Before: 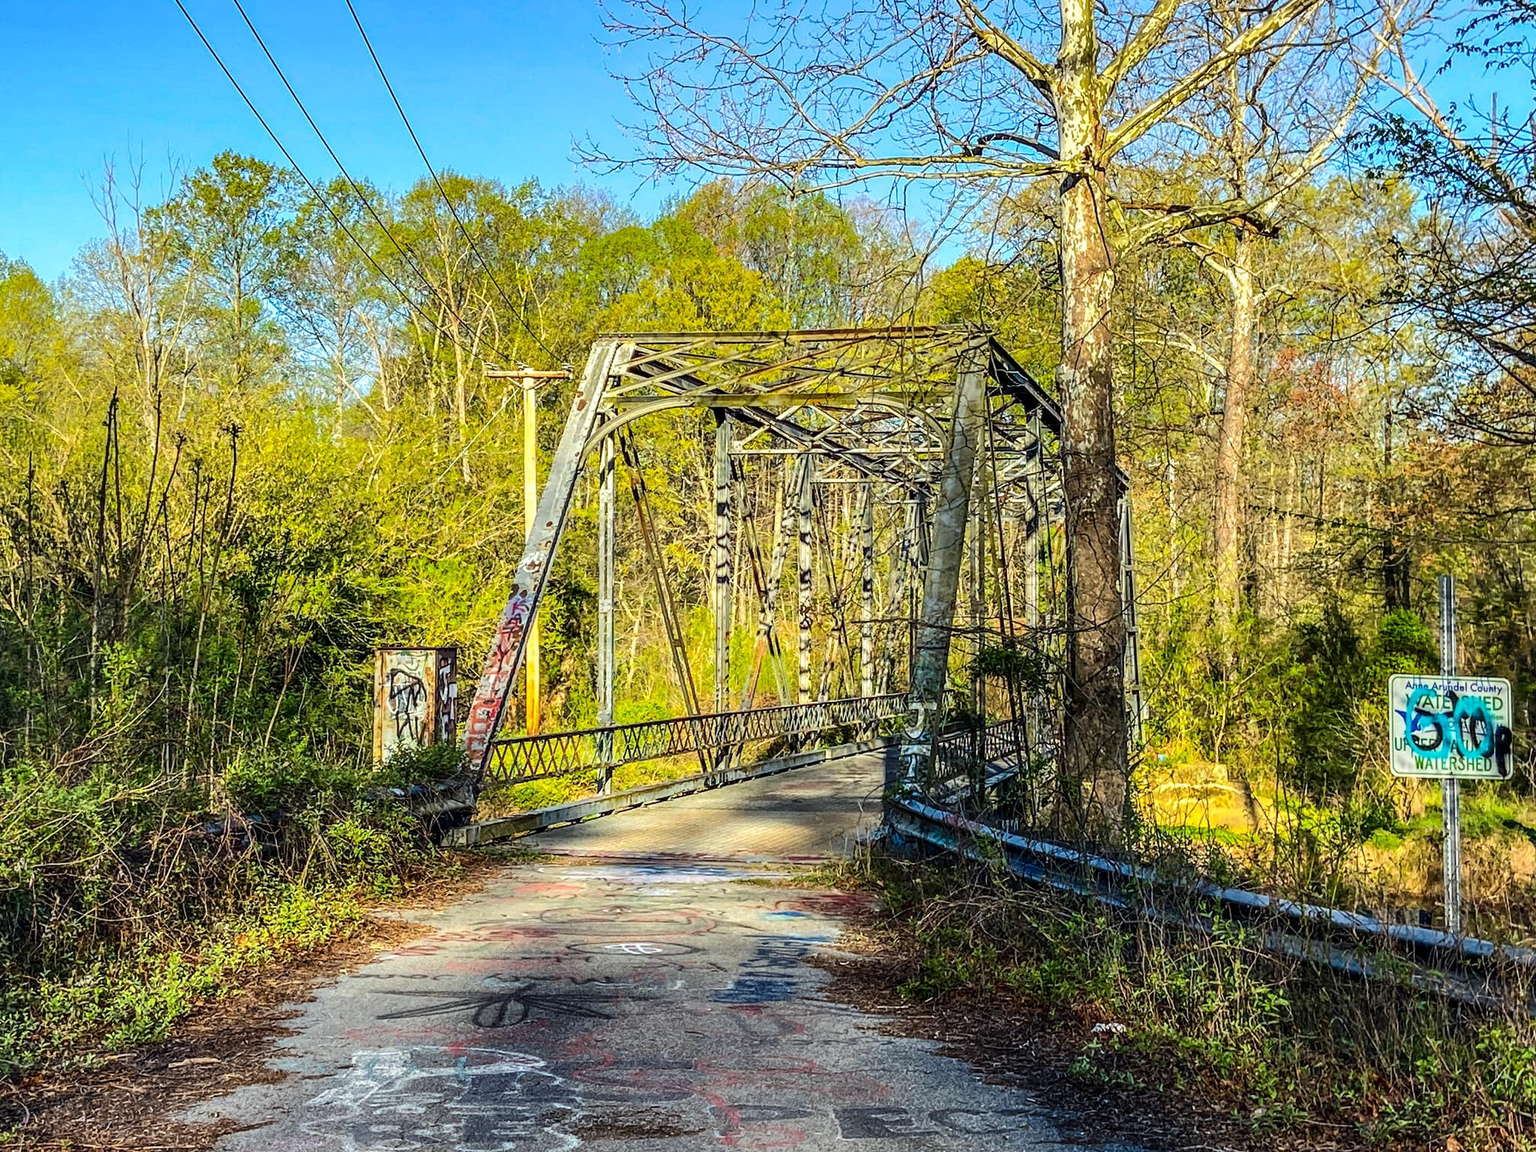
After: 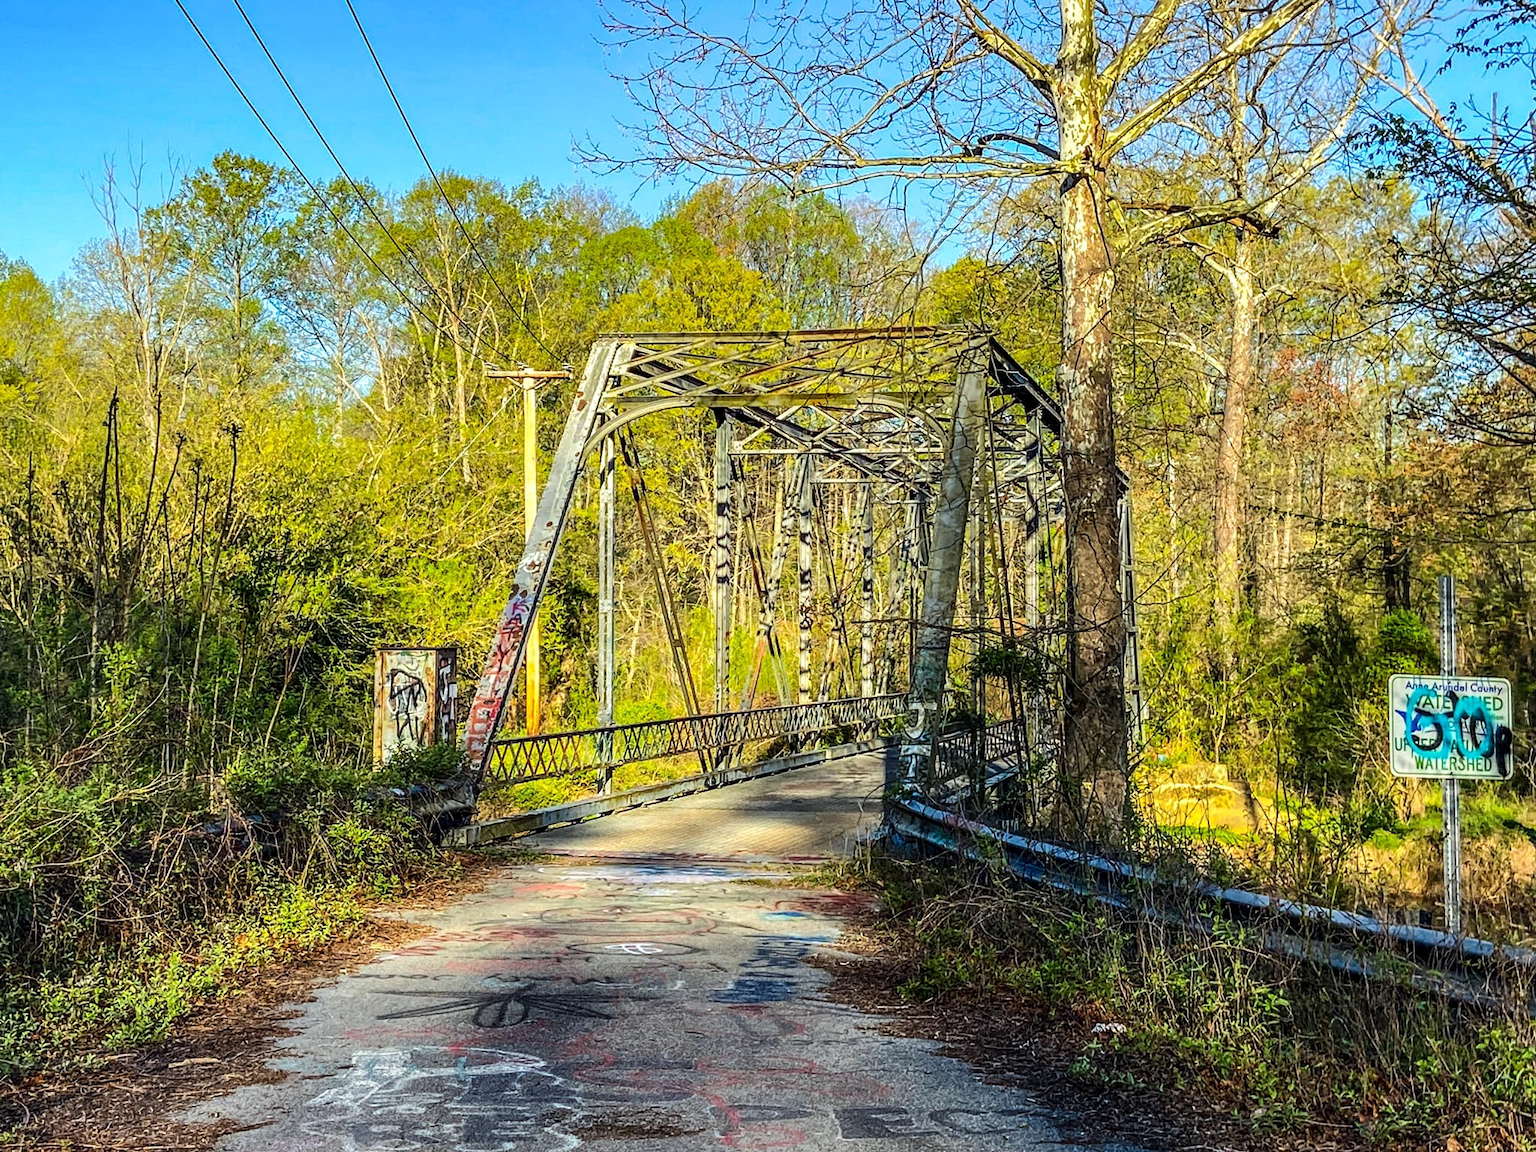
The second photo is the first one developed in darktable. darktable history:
local contrast: mode bilateral grid, contrast 15, coarseness 36, detail 105%, midtone range 0.2
